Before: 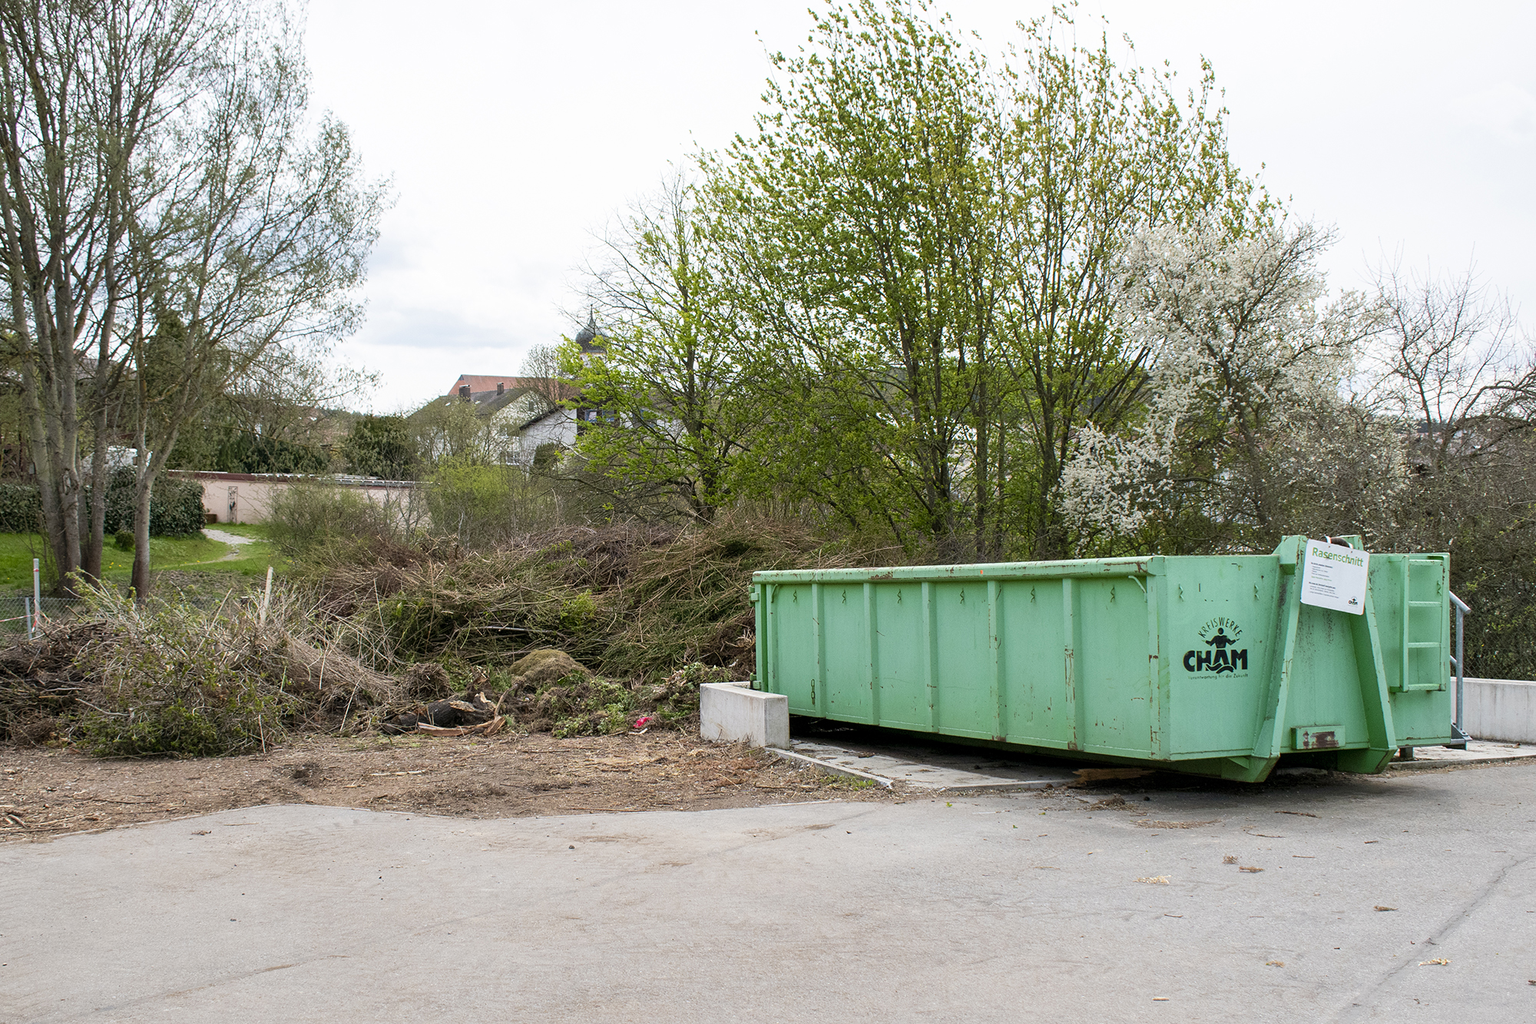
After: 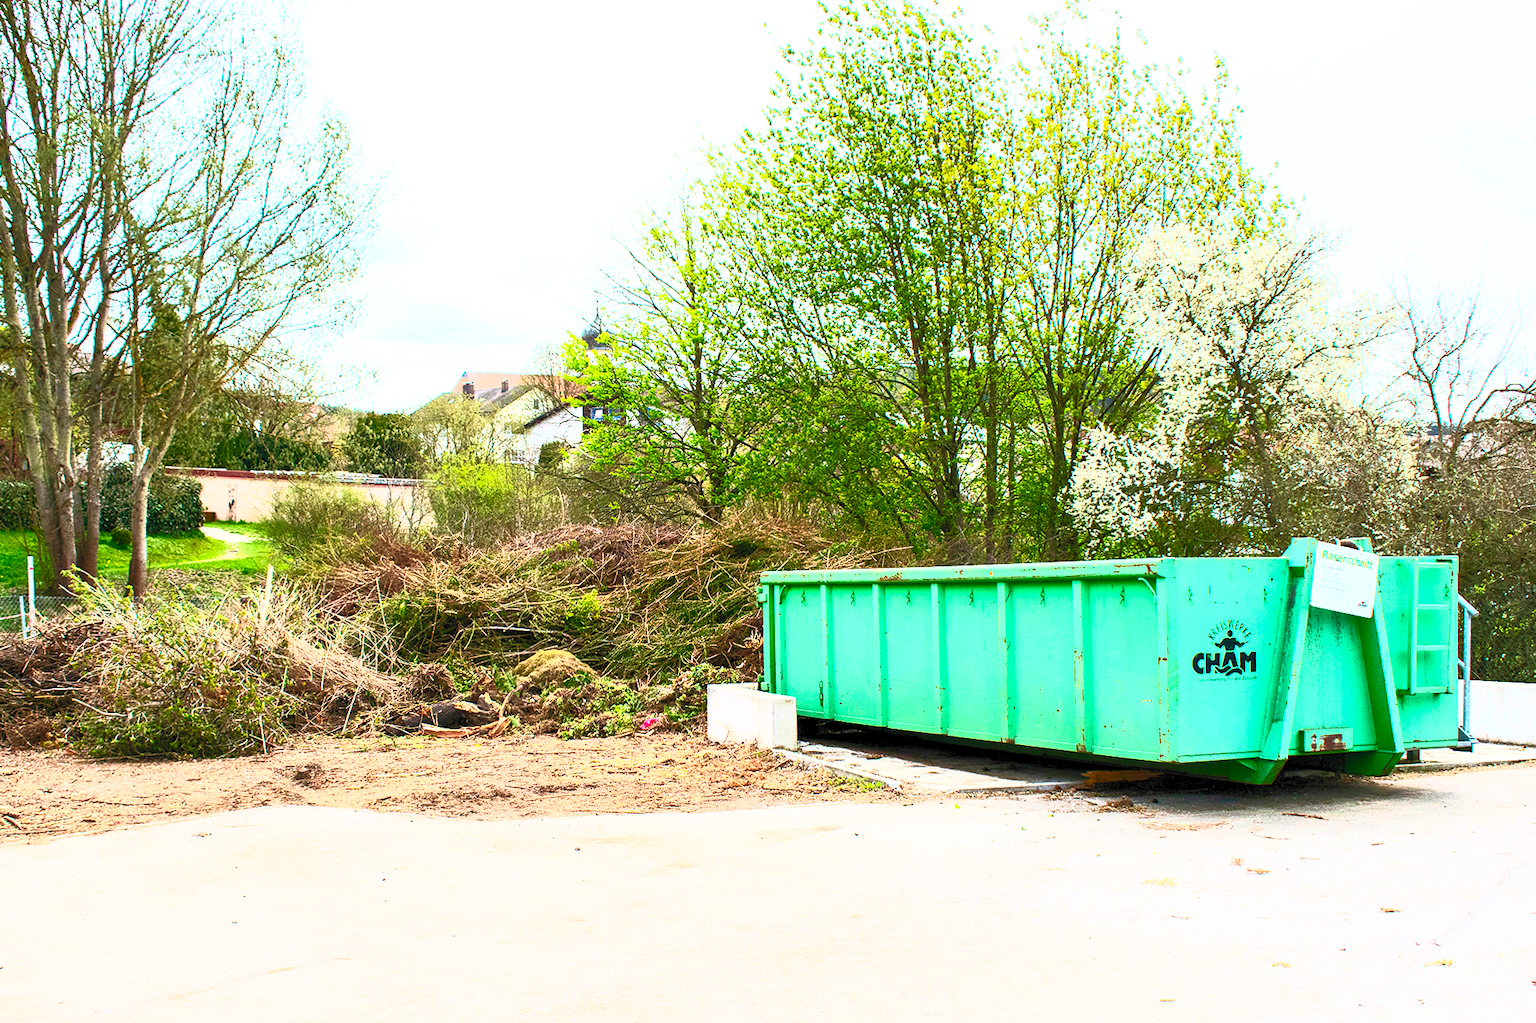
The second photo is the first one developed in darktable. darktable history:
rotate and perspective: rotation 0.174°, lens shift (vertical) 0.013, lens shift (horizontal) 0.019, shear 0.001, automatic cropping original format, crop left 0.007, crop right 0.991, crop top 0.016, crop bottom 0.997
velvia: on, module defaults
contrast brightness saturation: contrast 1, brightness 1, saturation 1
